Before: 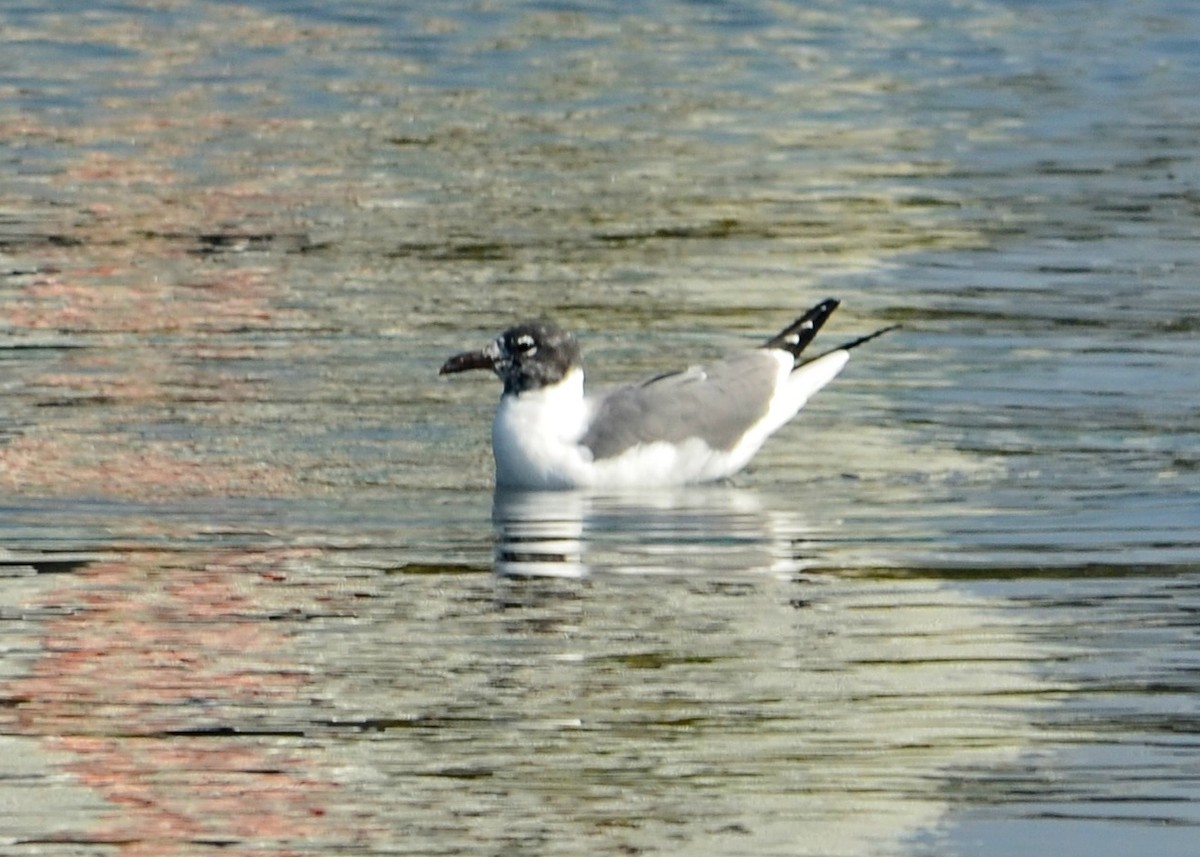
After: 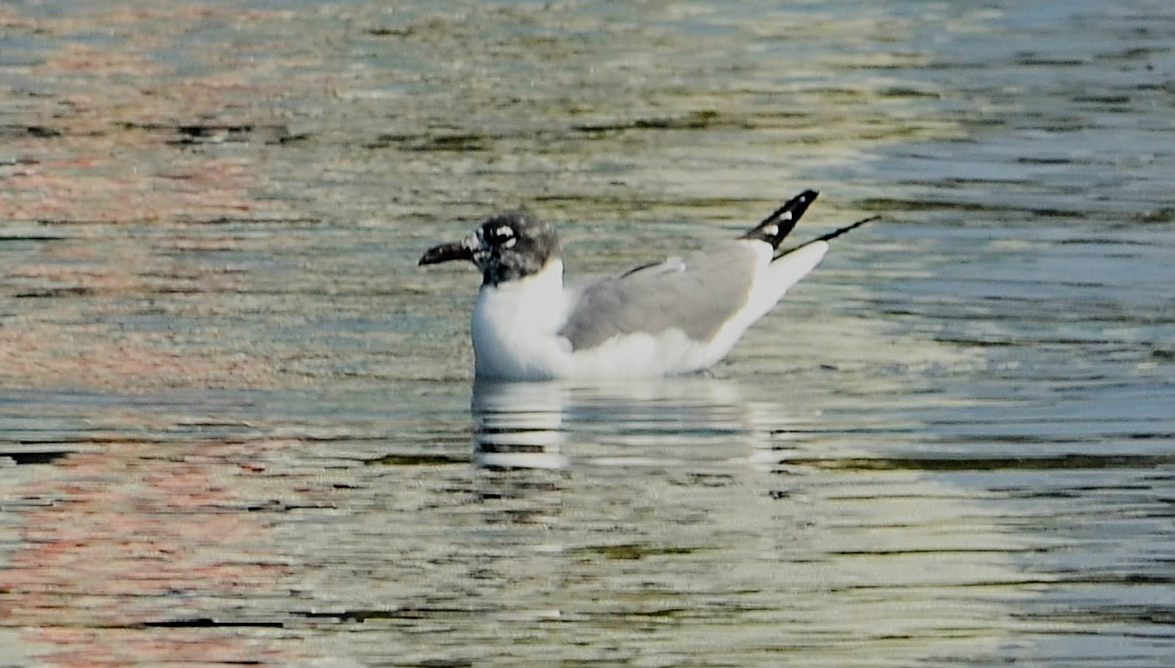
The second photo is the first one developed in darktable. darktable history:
sharpen: on, module defaults
crop and rotate: left 1.814%, top 12.818%, right 0.25%, bottom 9.225%
filmic rgb: black relative exposure -7.32 EV, white relative exposure 5.09 EV, hardness 3.2
